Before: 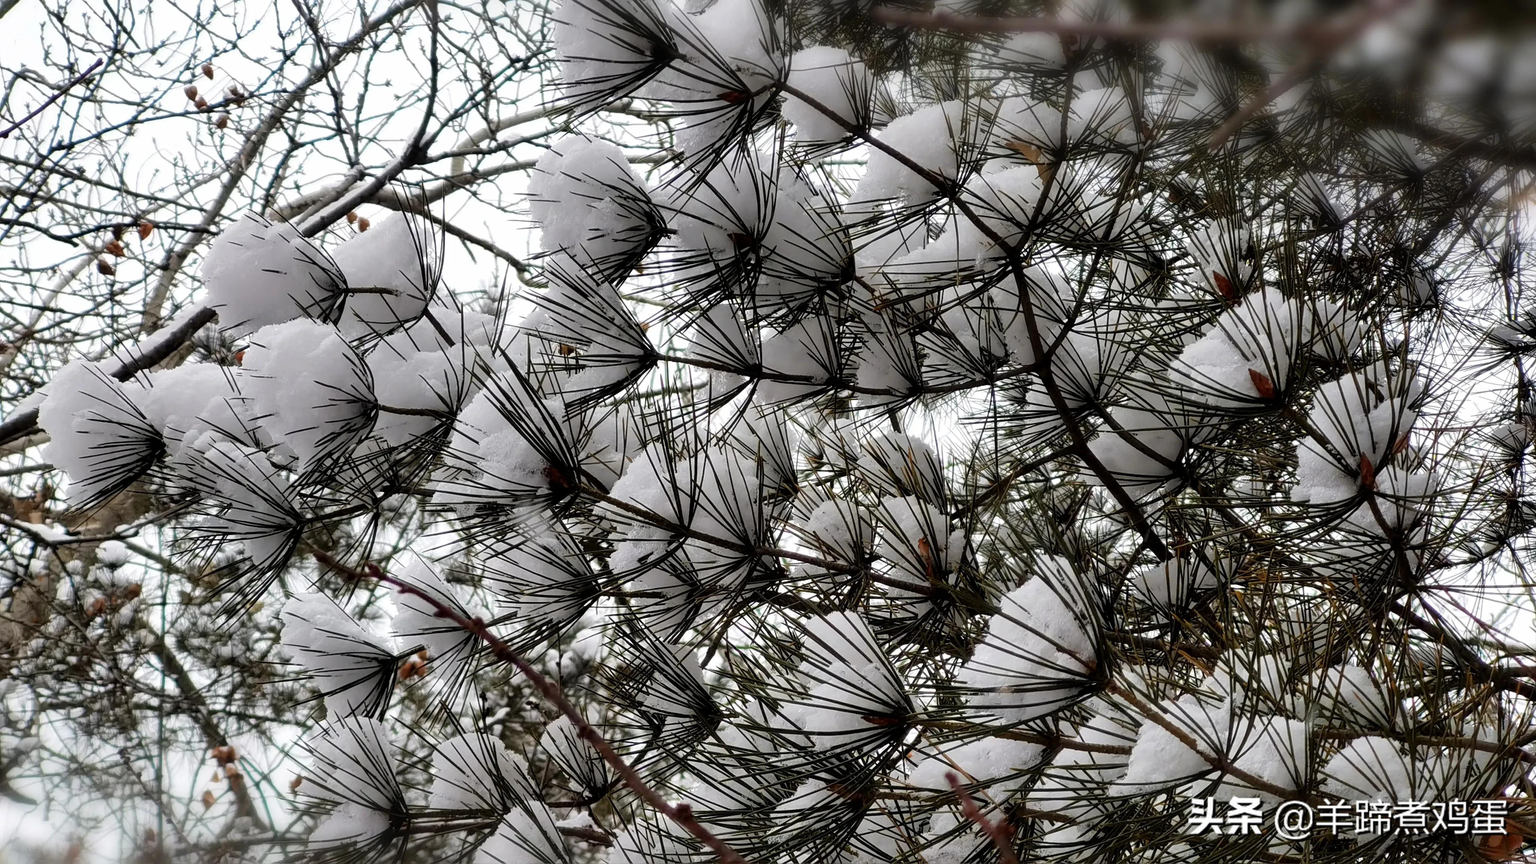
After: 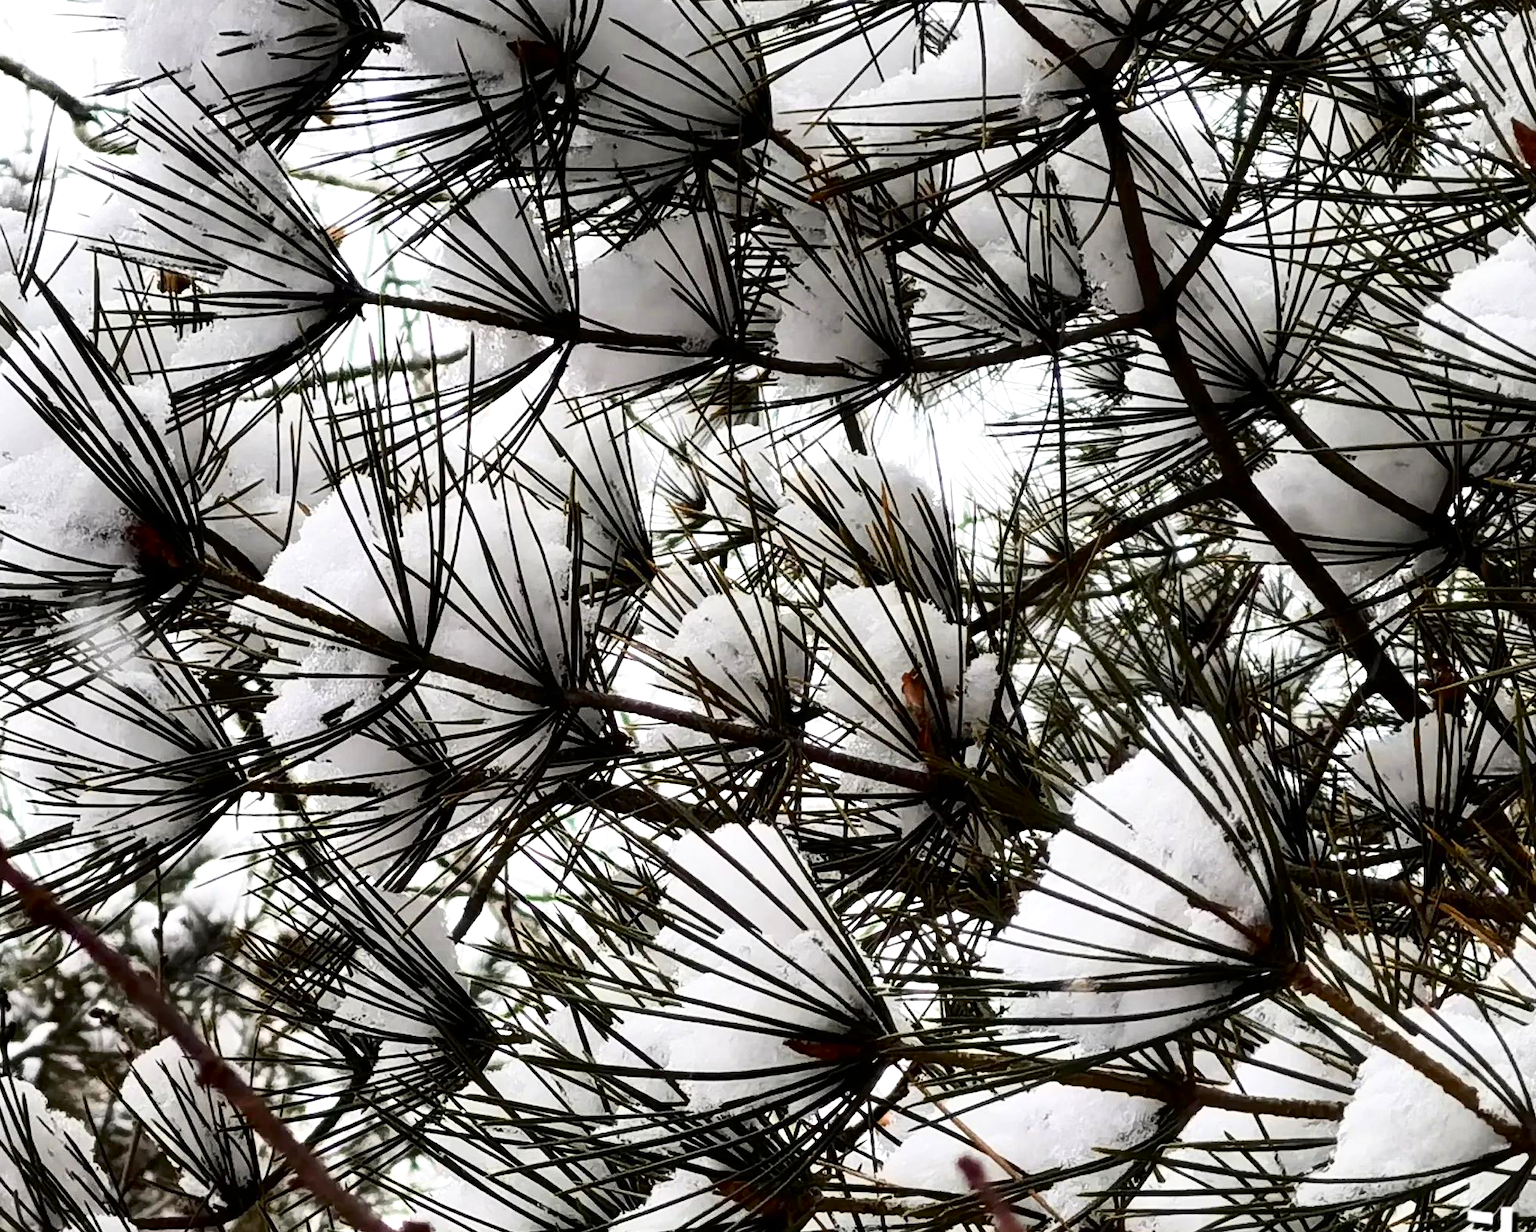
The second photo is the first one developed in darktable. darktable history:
exposure: black level correction 0, exposure 0.5 EV, compensate exposure bias true, compensate highlight preservation false
crop: left 31.402%, top 24.728%, right 20.256%, bottom 6.304%
contrast brightness saturation: contrast 0.275
